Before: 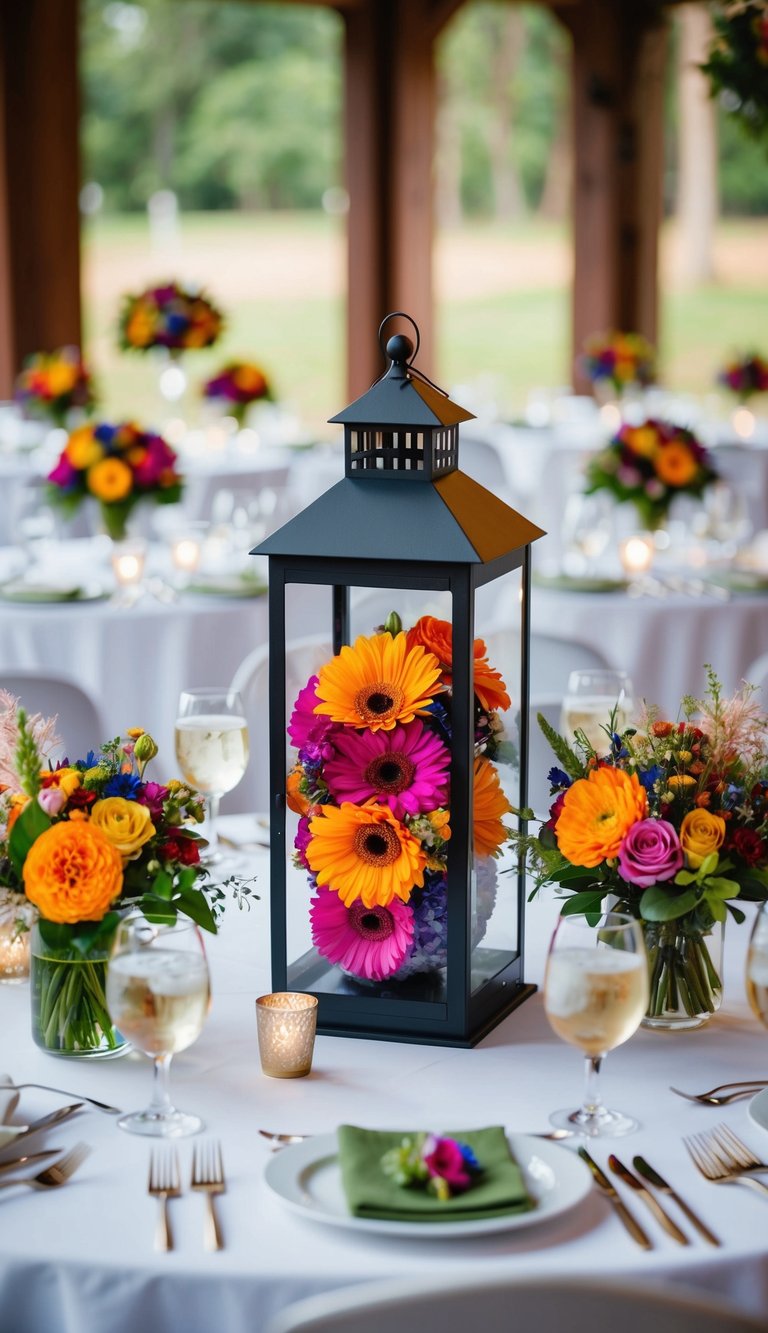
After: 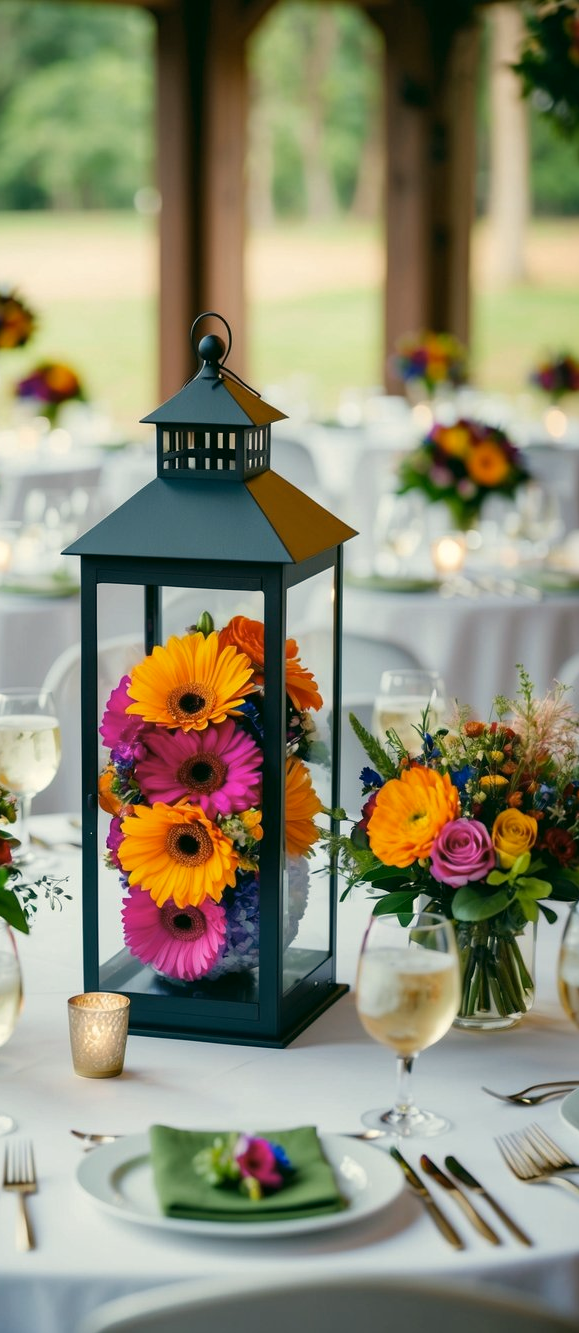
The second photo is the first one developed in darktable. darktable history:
contrast brightness saturation: saturation -0.05
crop and rotate: left 24.6%
color correction: highlights a* -0.482, highlights b* 9.48, shadows a* -9.48, shadows b* 0.803
